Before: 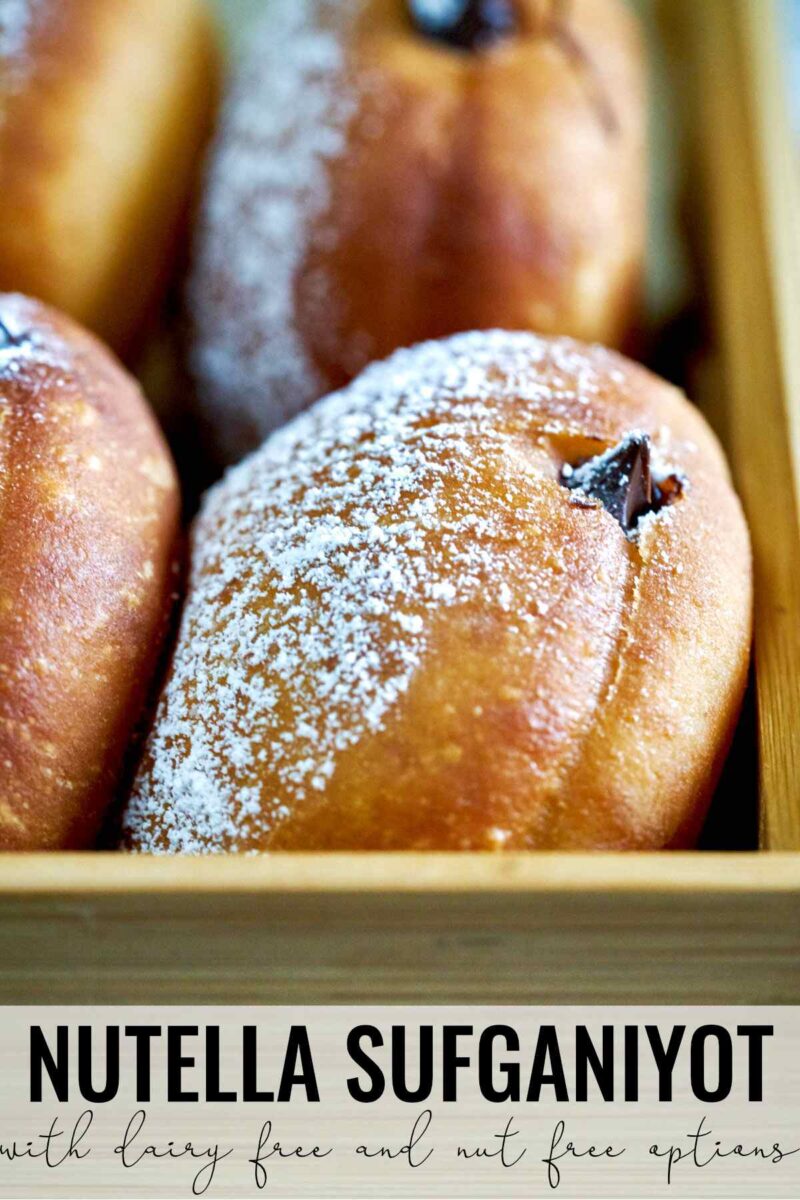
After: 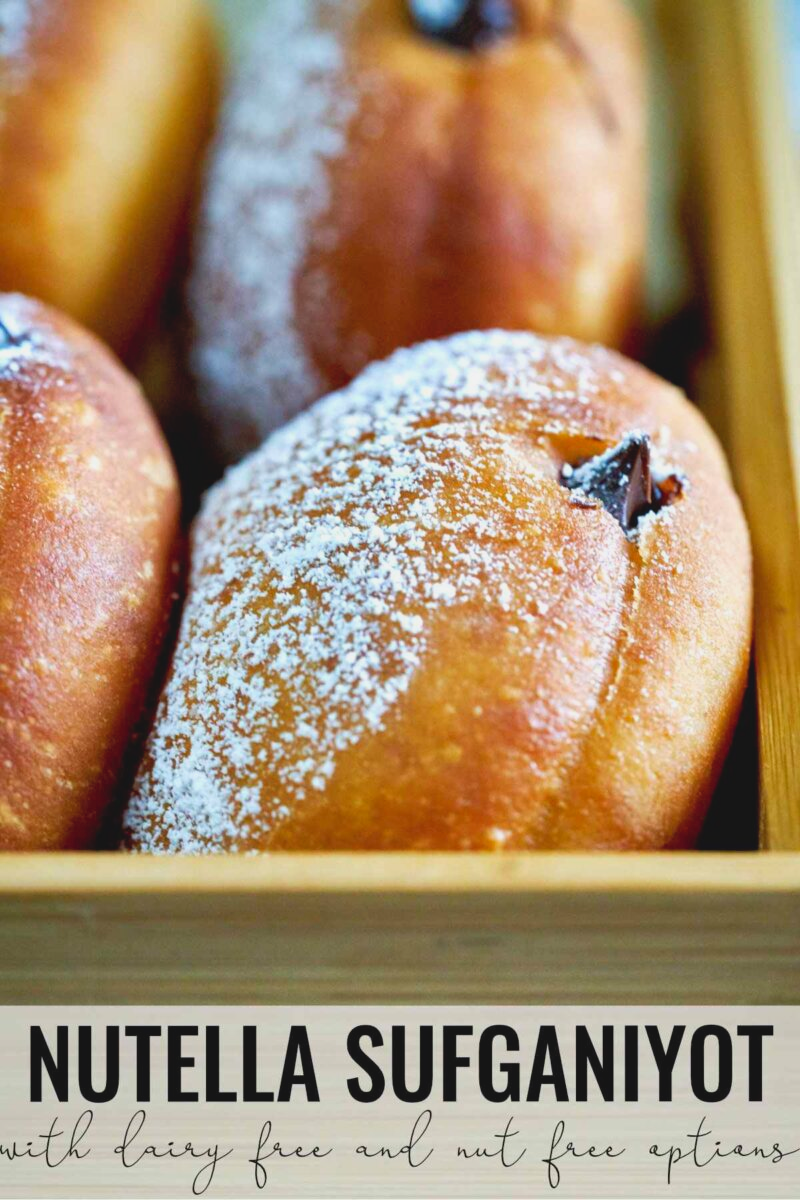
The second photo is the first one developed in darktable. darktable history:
contrast brightness saturation: contrast -0.1, brightness 0.05, saturation 0.08
